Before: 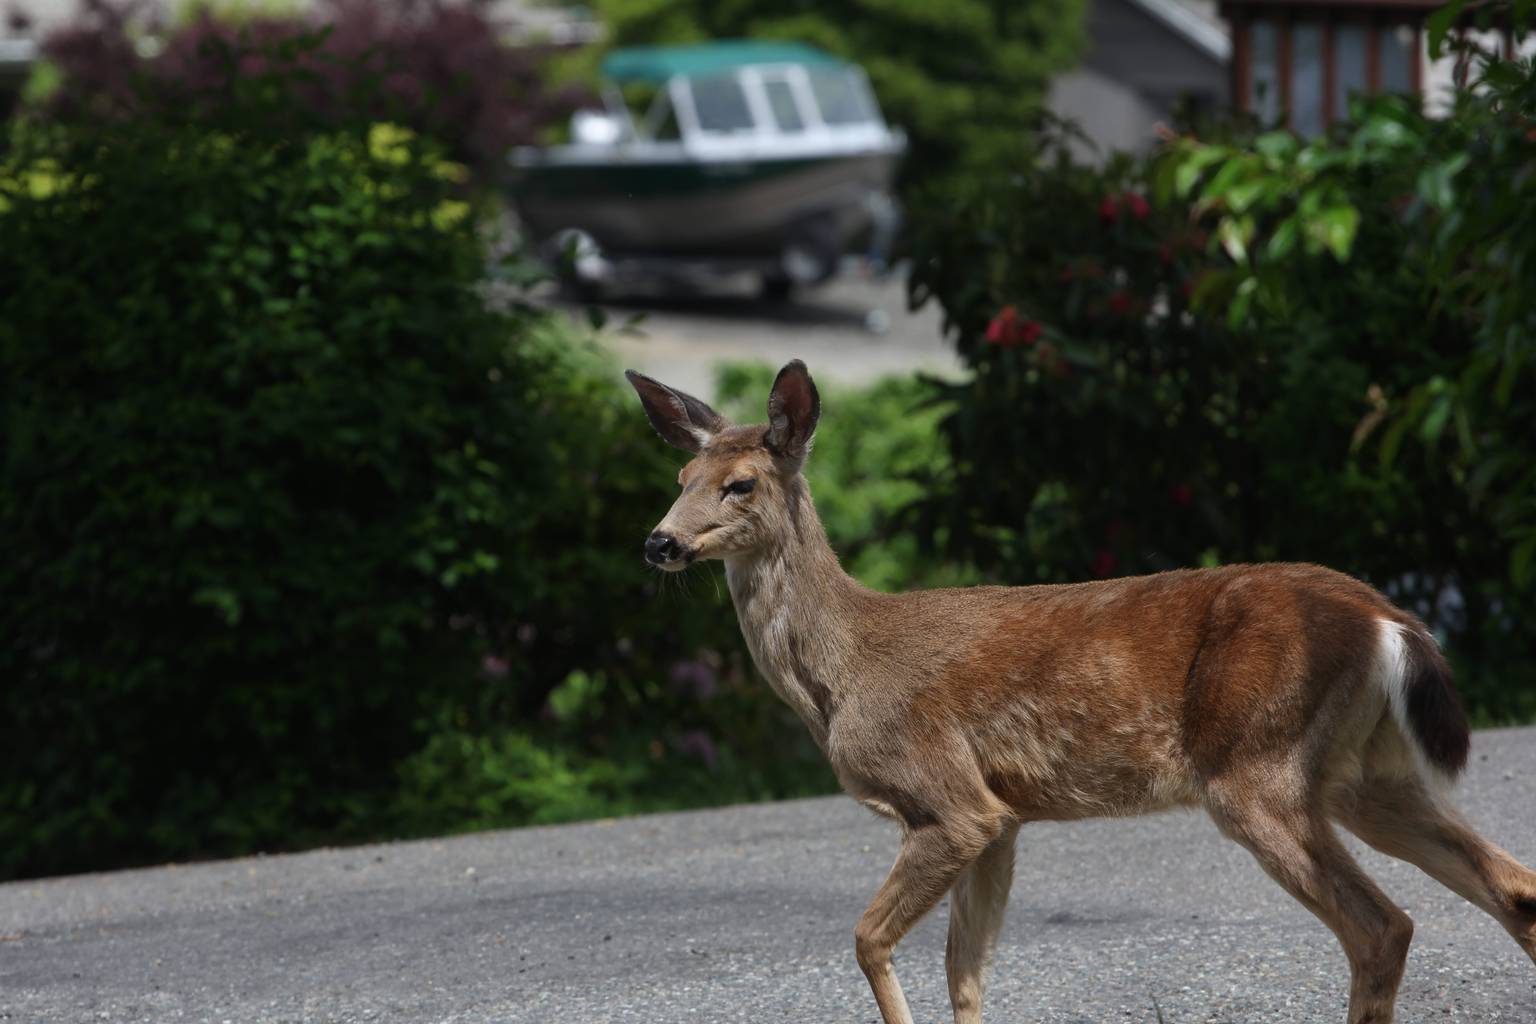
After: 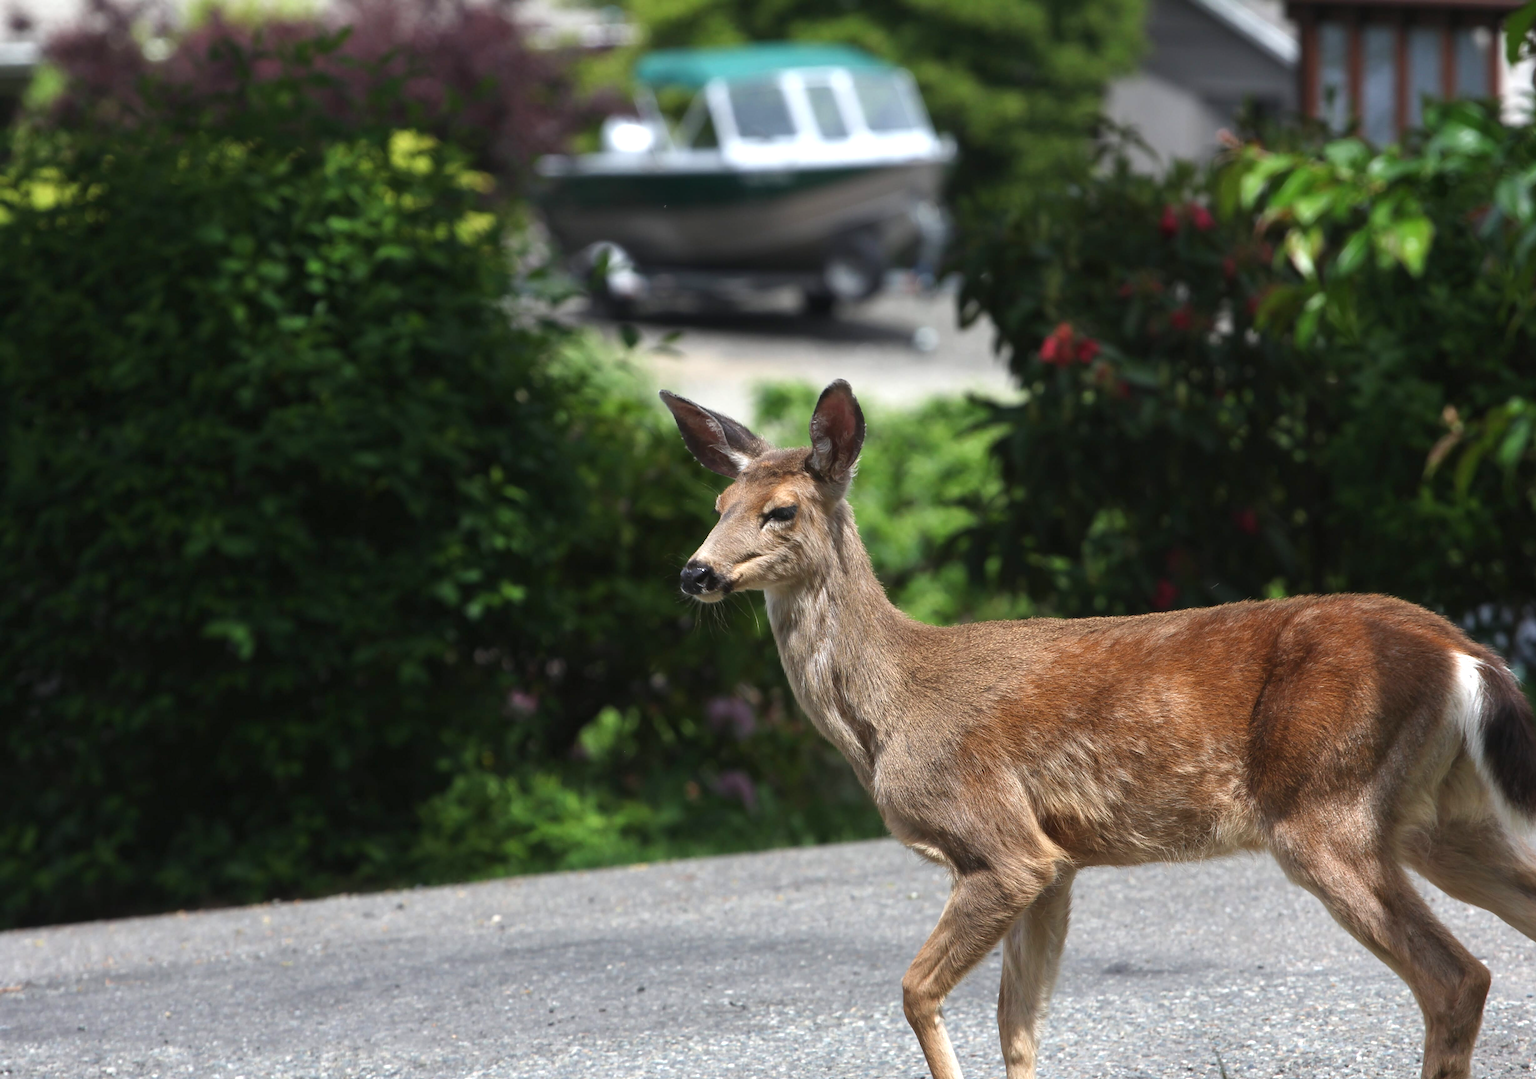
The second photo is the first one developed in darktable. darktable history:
exposure: black level correction 0, exposure 0.9 EV, compensate highlight preservation false
crop and rotate: right 5.167%
